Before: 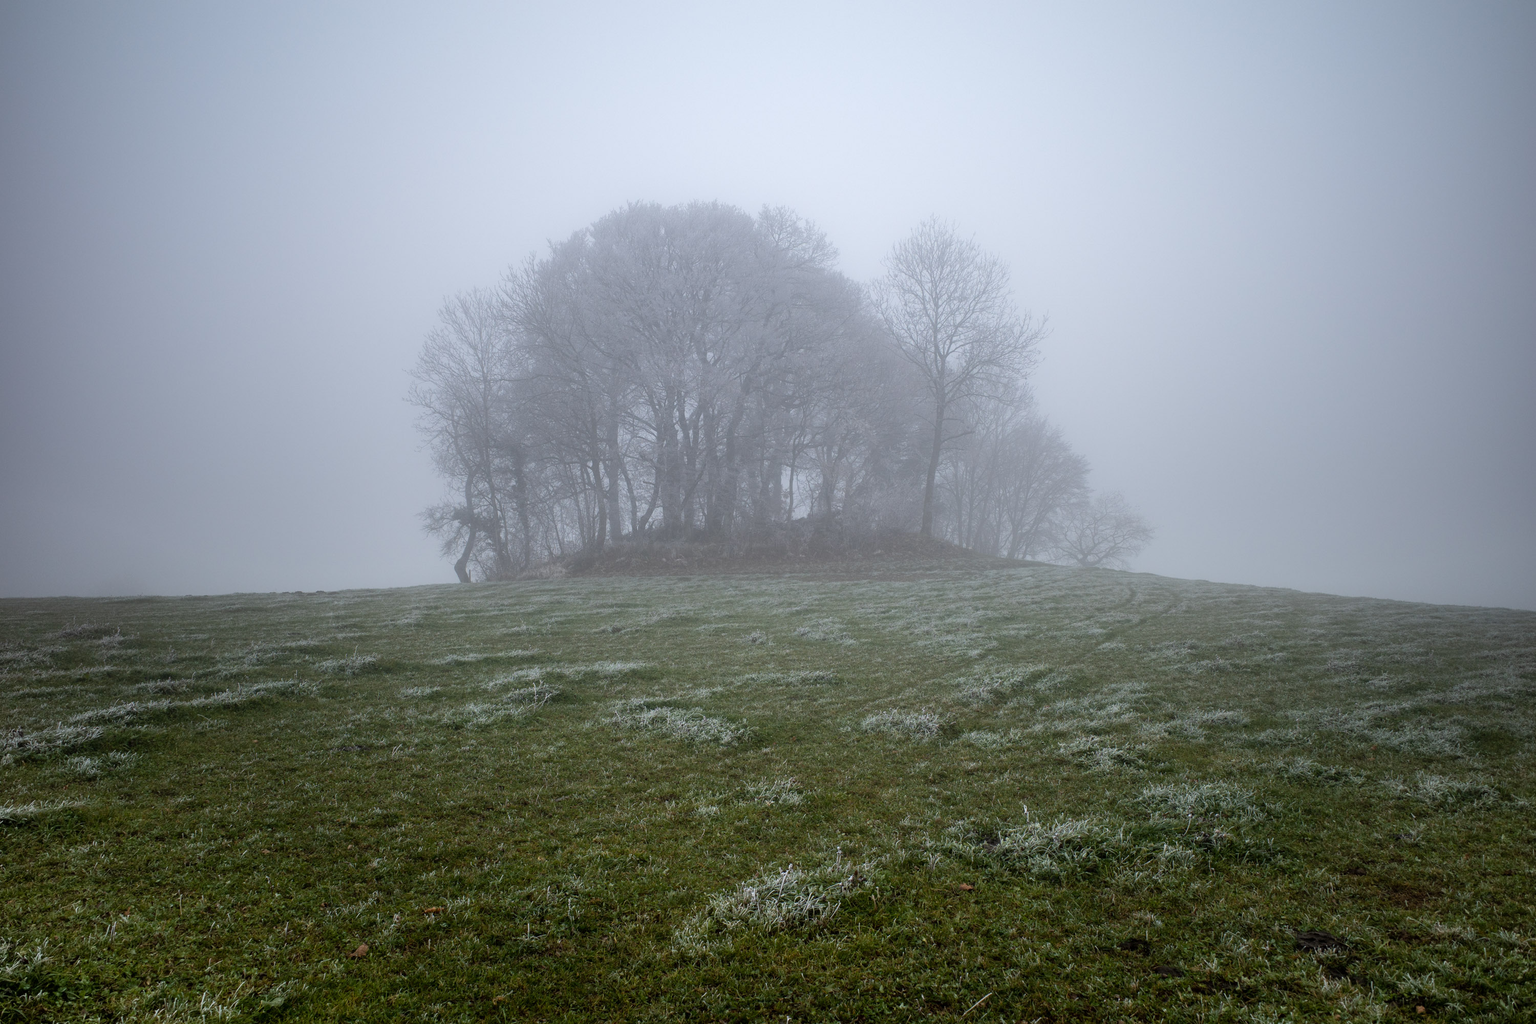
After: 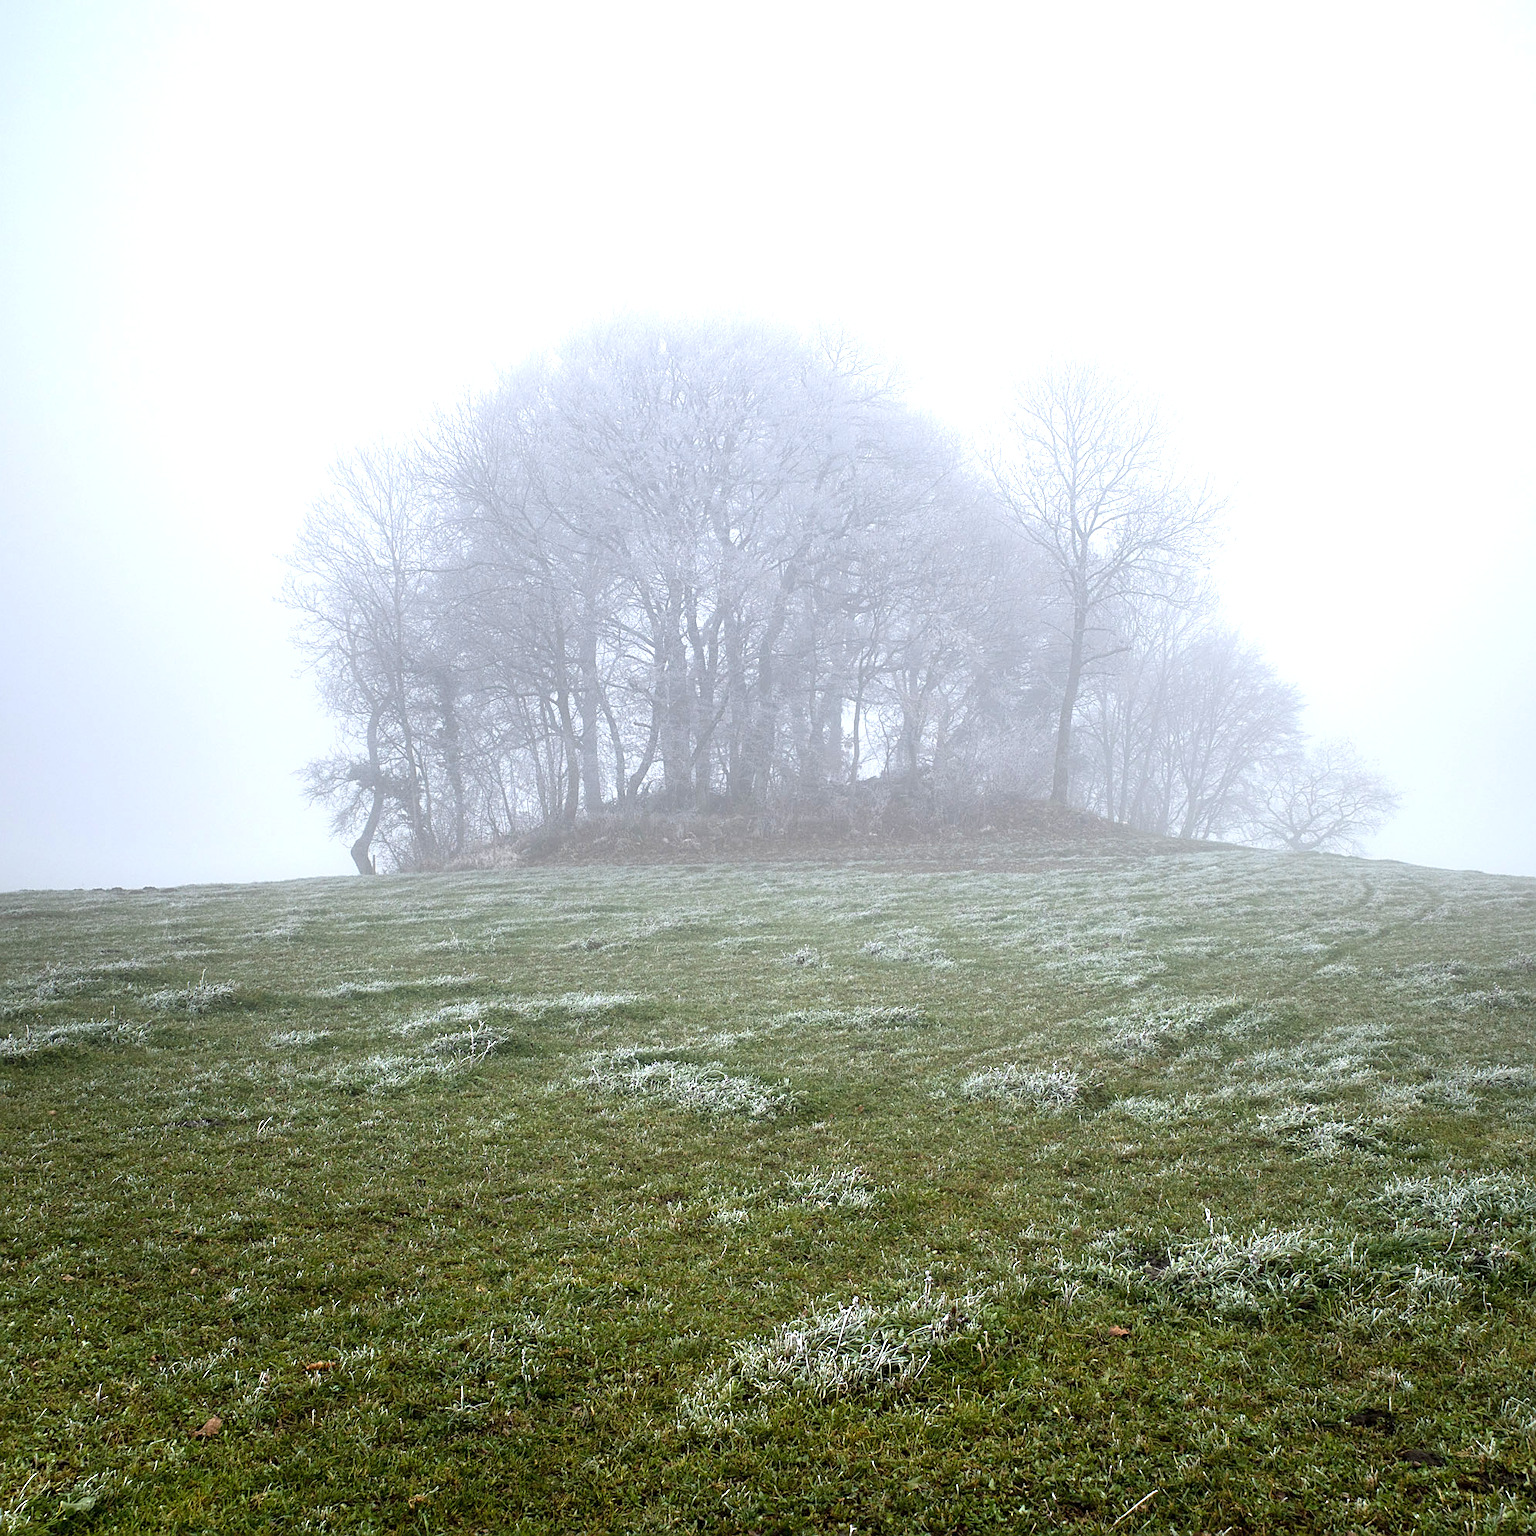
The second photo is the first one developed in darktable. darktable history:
sharpen: on, module defaults
exposure: black level correction 0, exposure 1.1 EV, compensate exposure bias true, compensate highlight preservation false
crop and rotate: left 14.385%, right 18.948%
